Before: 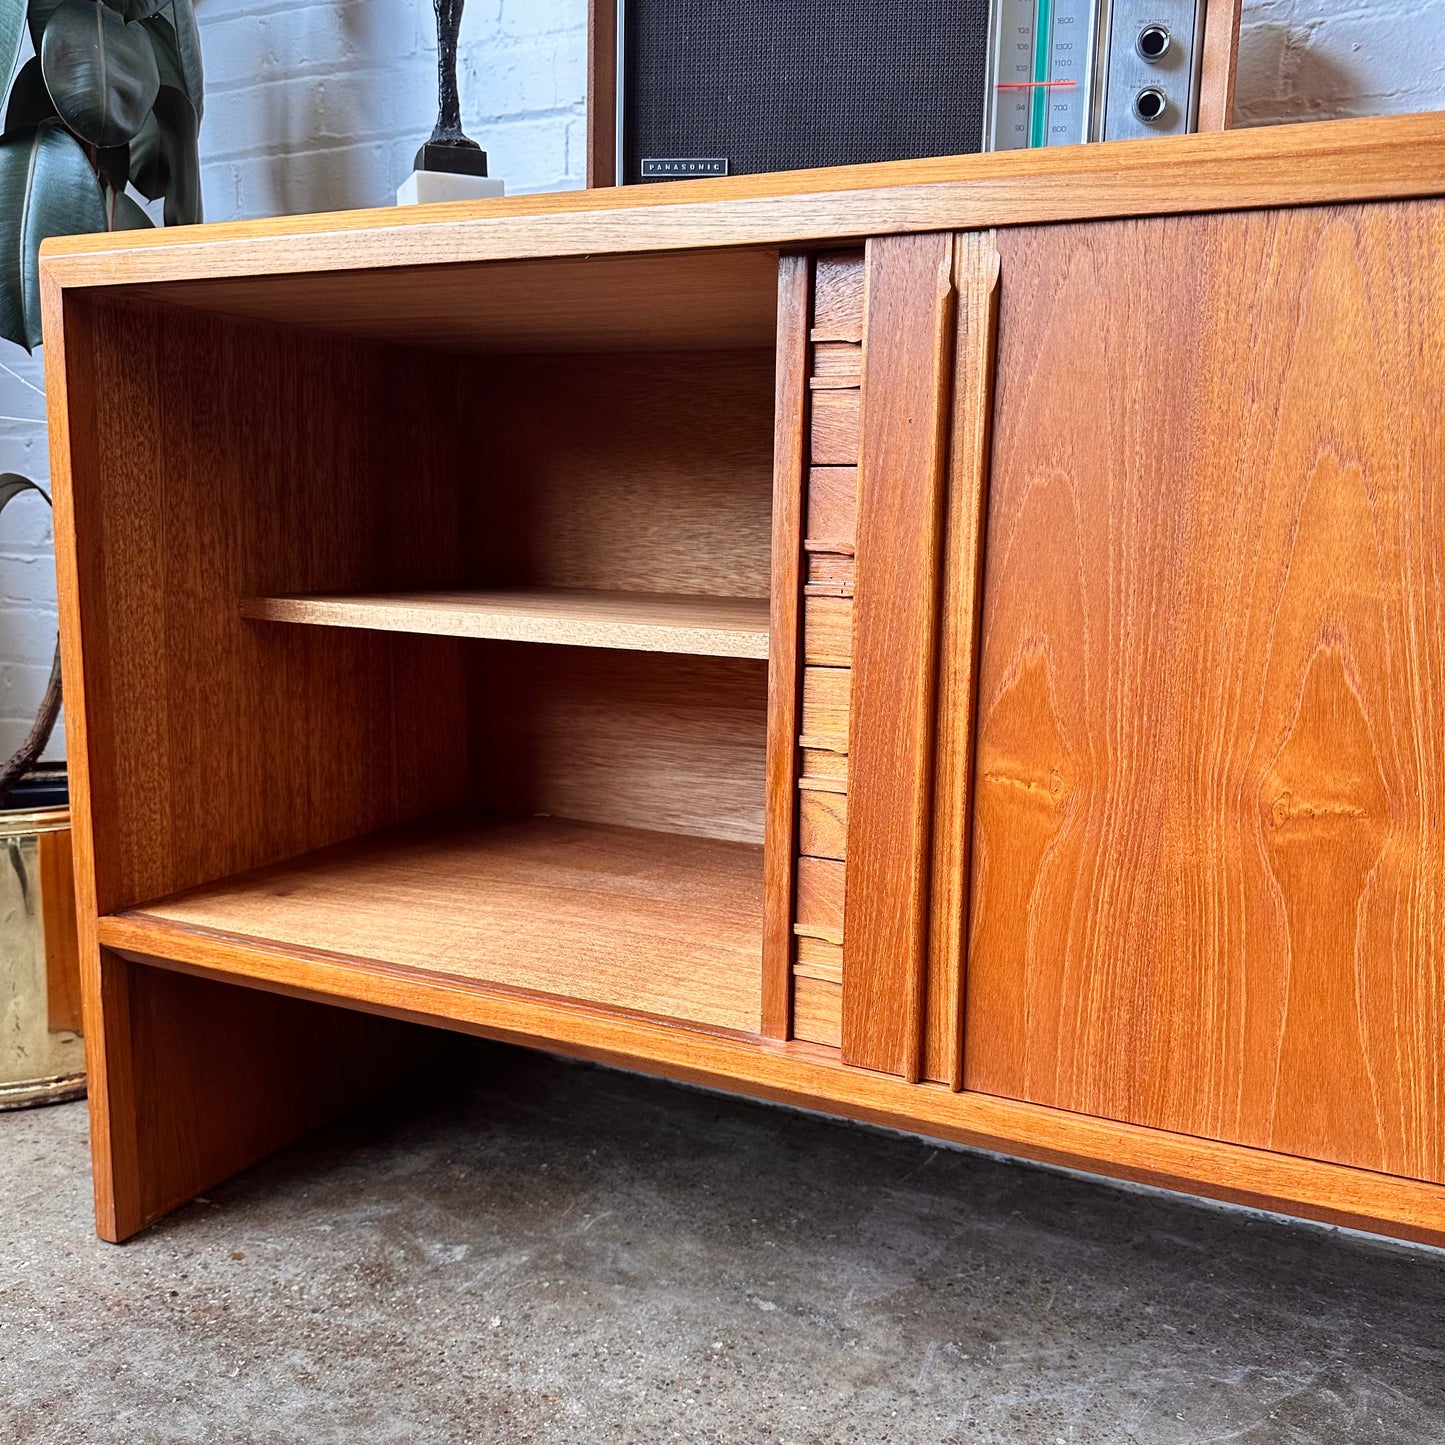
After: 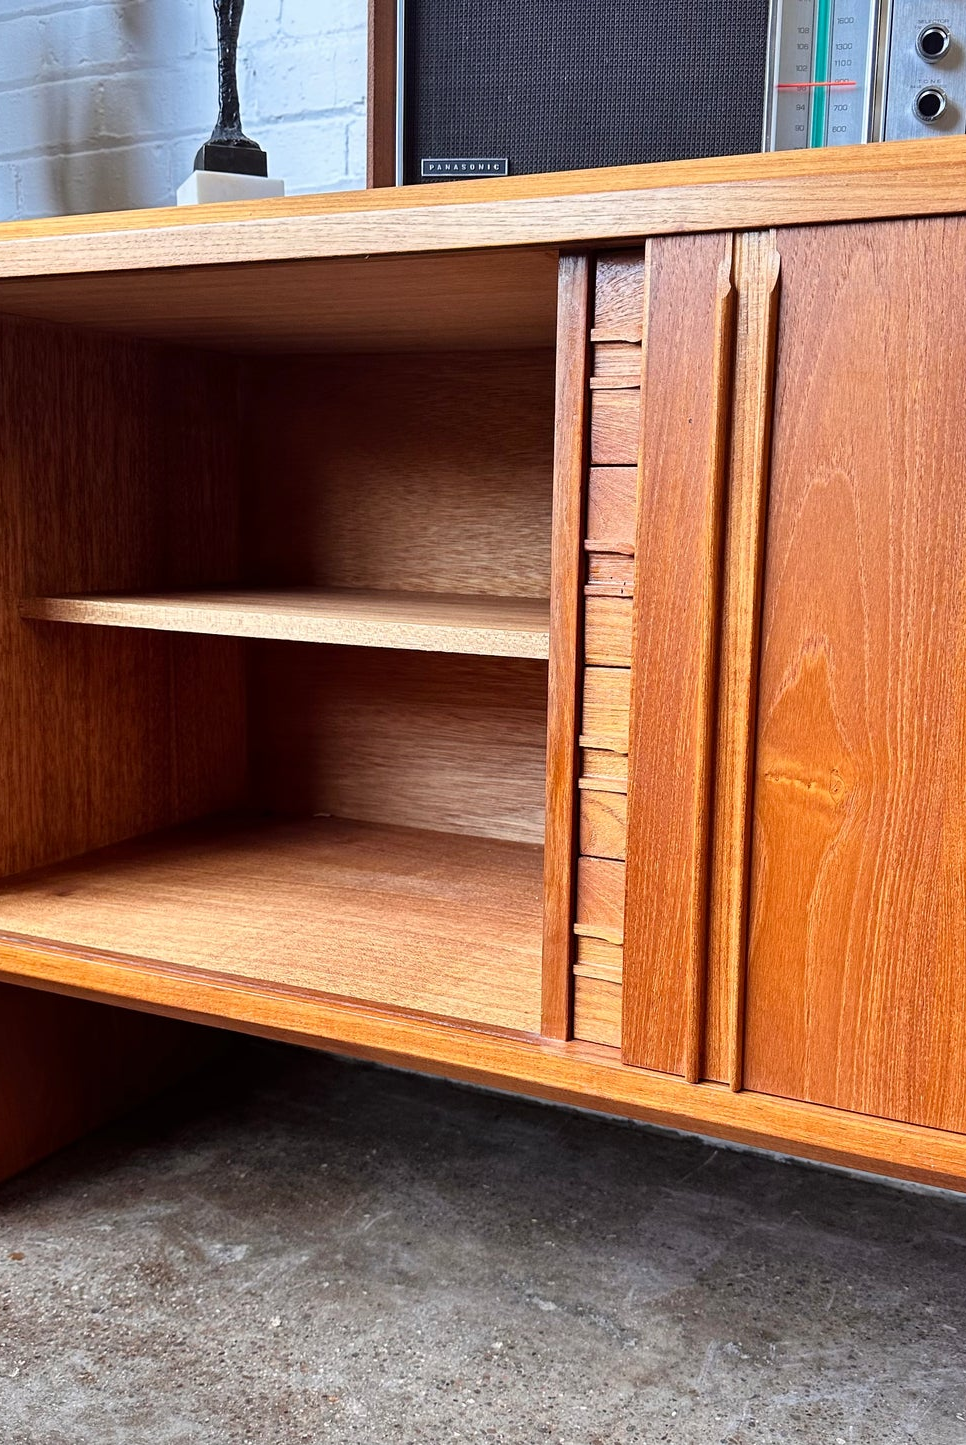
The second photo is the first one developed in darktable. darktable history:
crop and rotate: left 15.26%, right 17.83%
